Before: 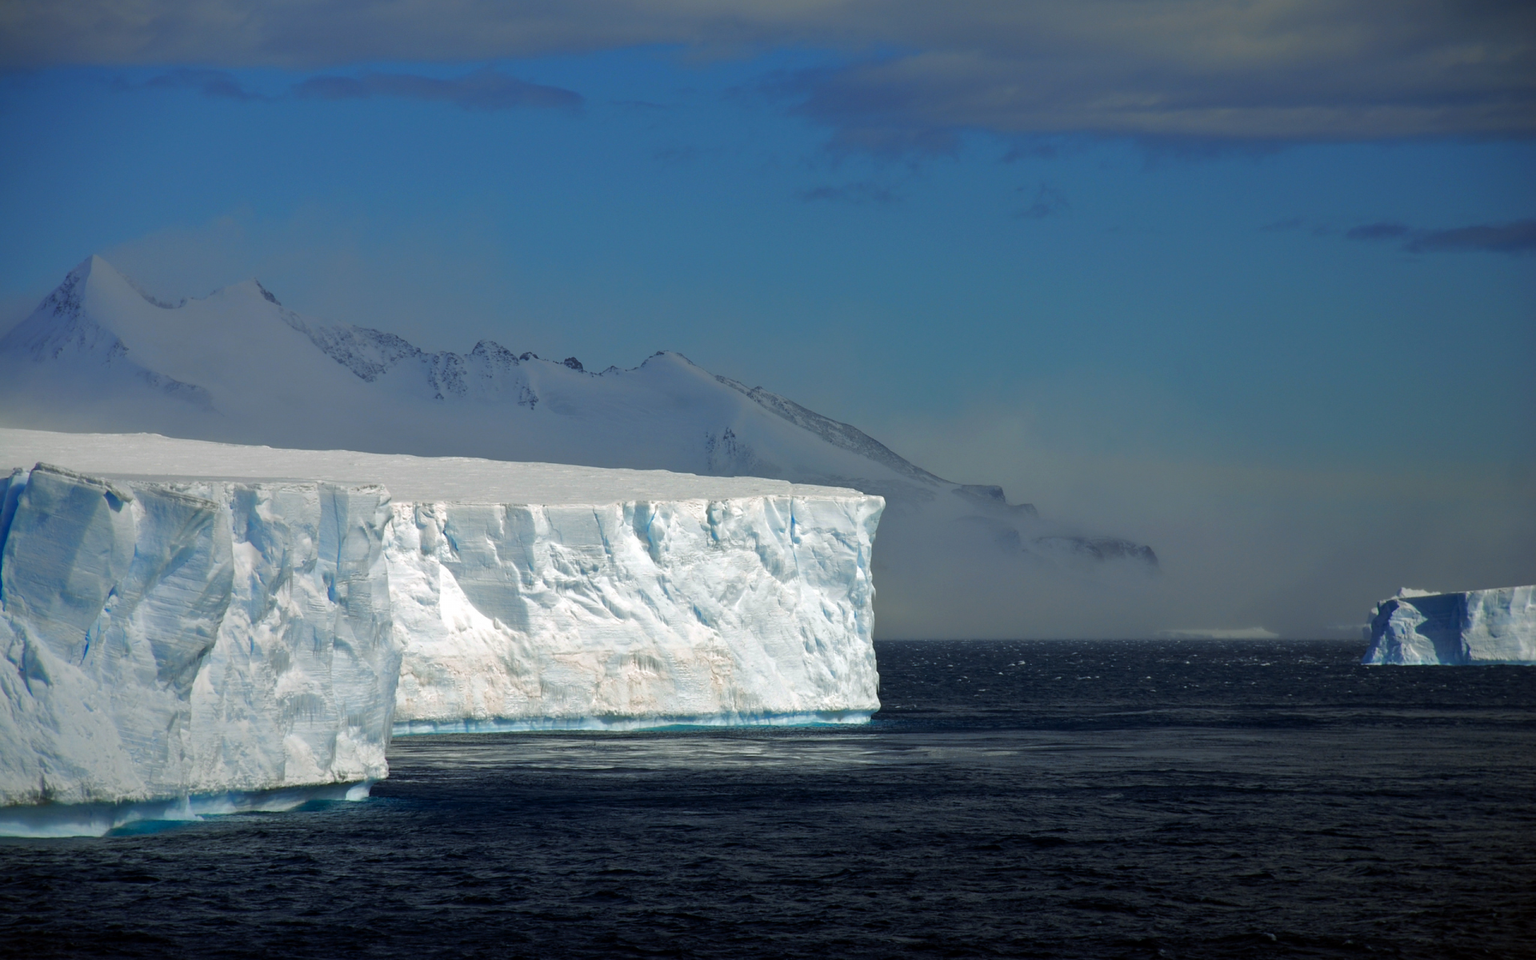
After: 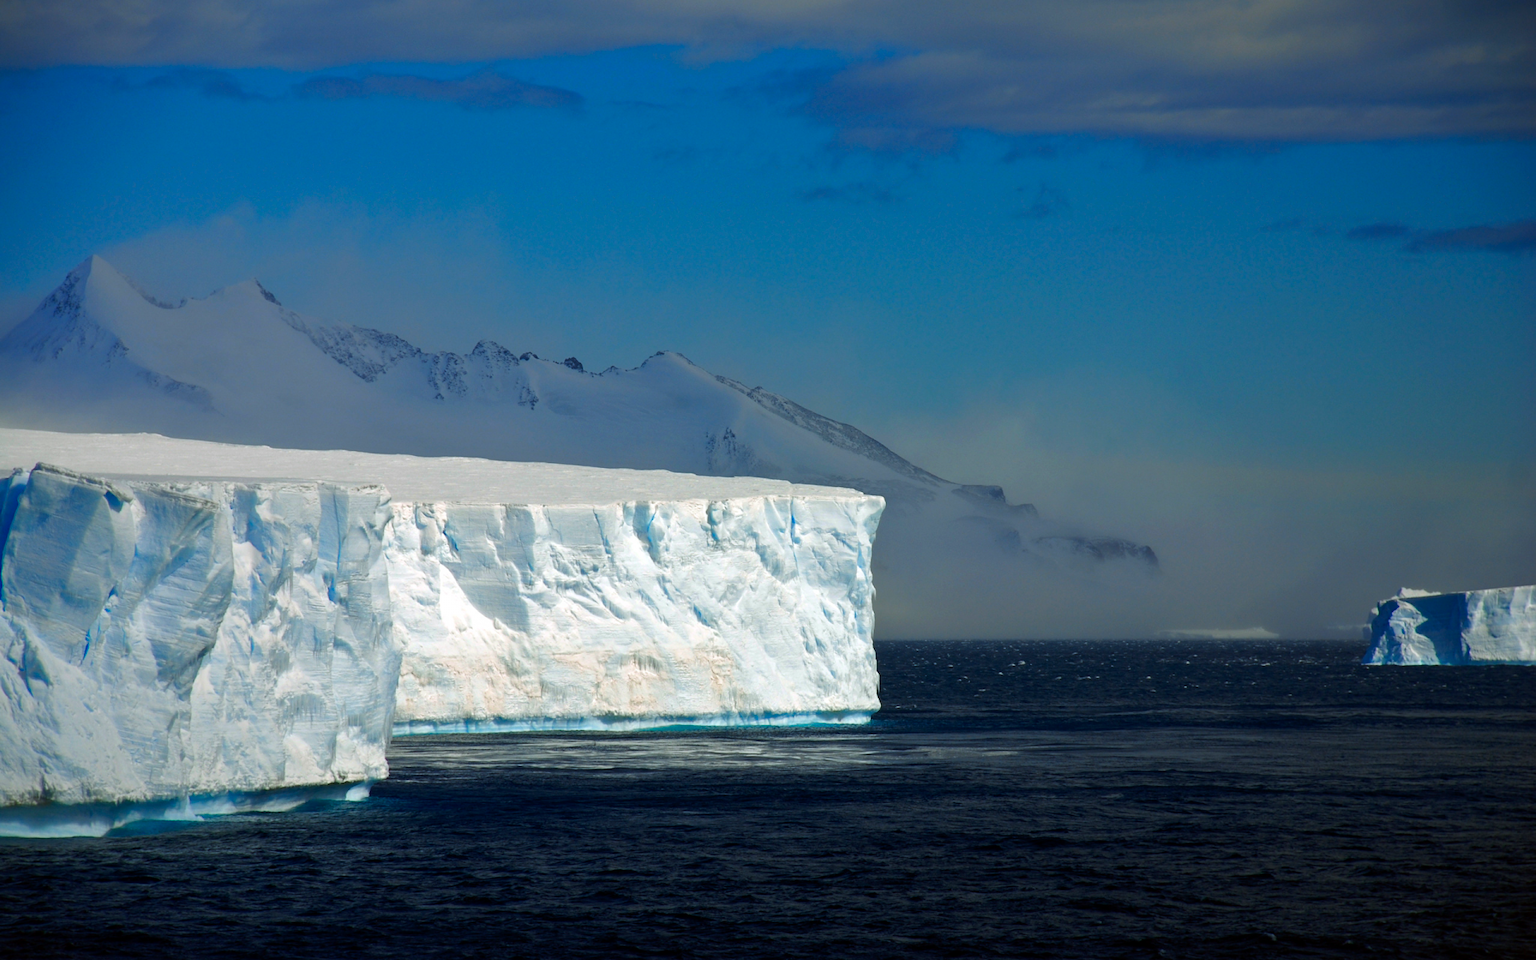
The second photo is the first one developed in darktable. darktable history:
contrast brightness saturation: contrast 0.156, saturation 0.325
